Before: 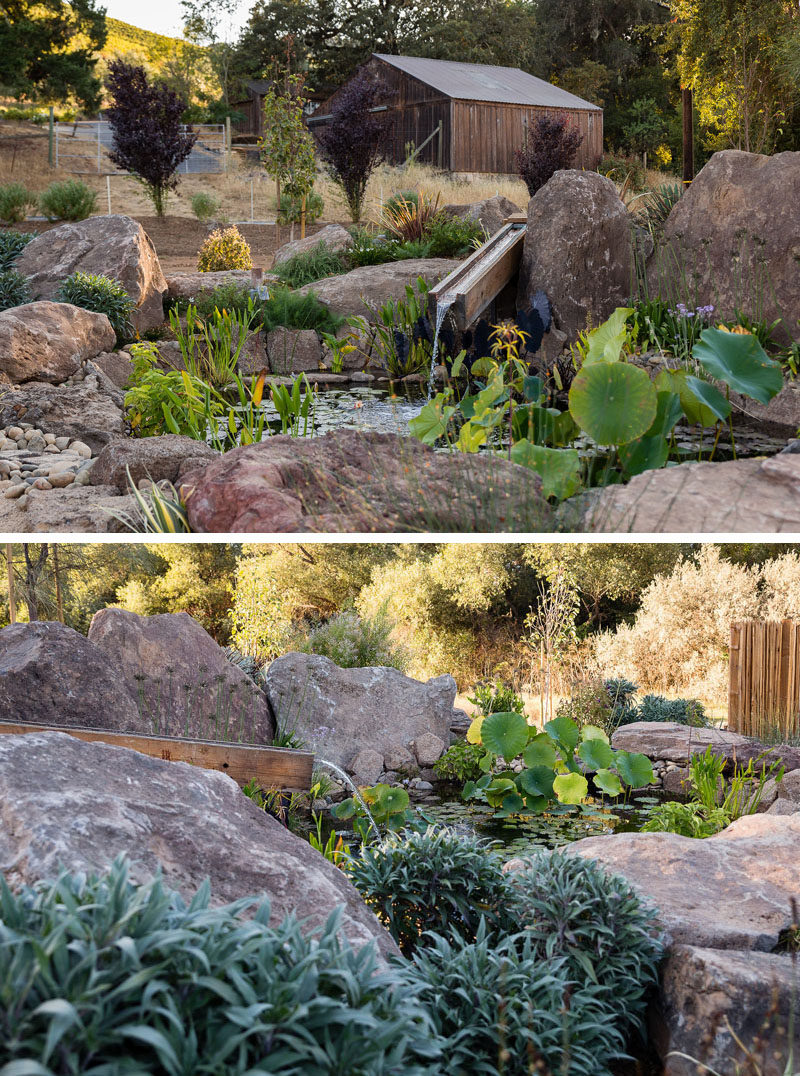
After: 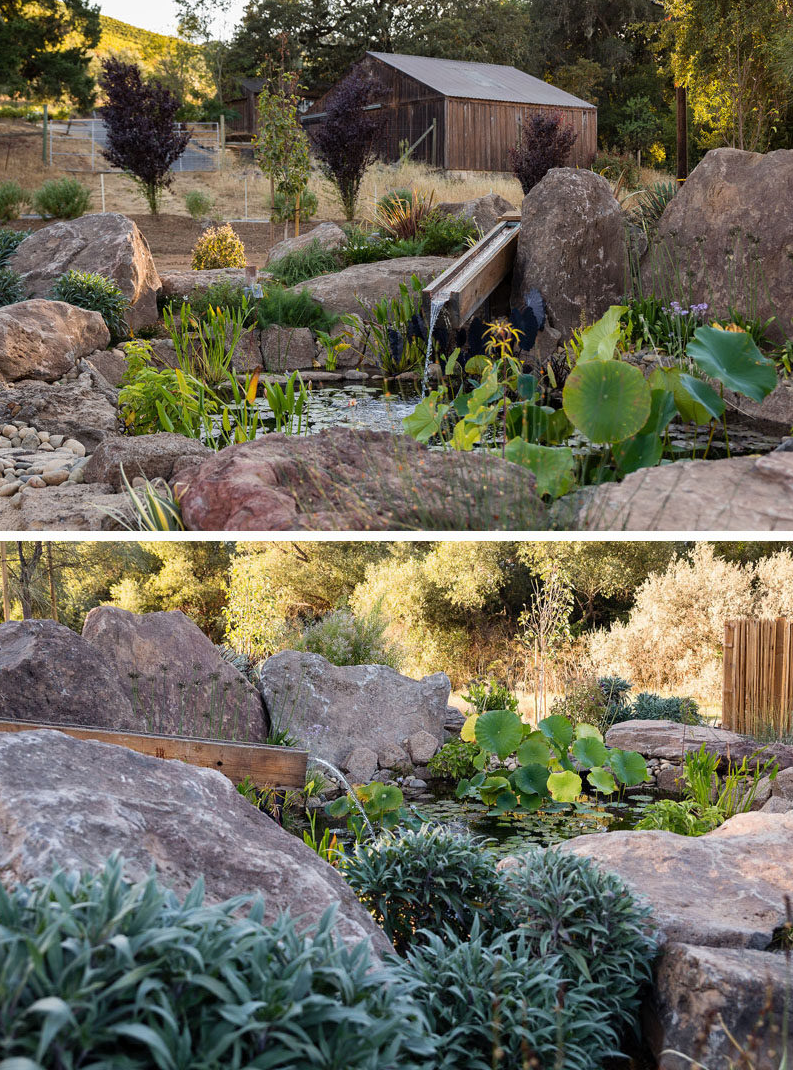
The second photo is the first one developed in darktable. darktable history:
crop and rotate: left 0.761%, top 0.194%, bottom 0.279%
